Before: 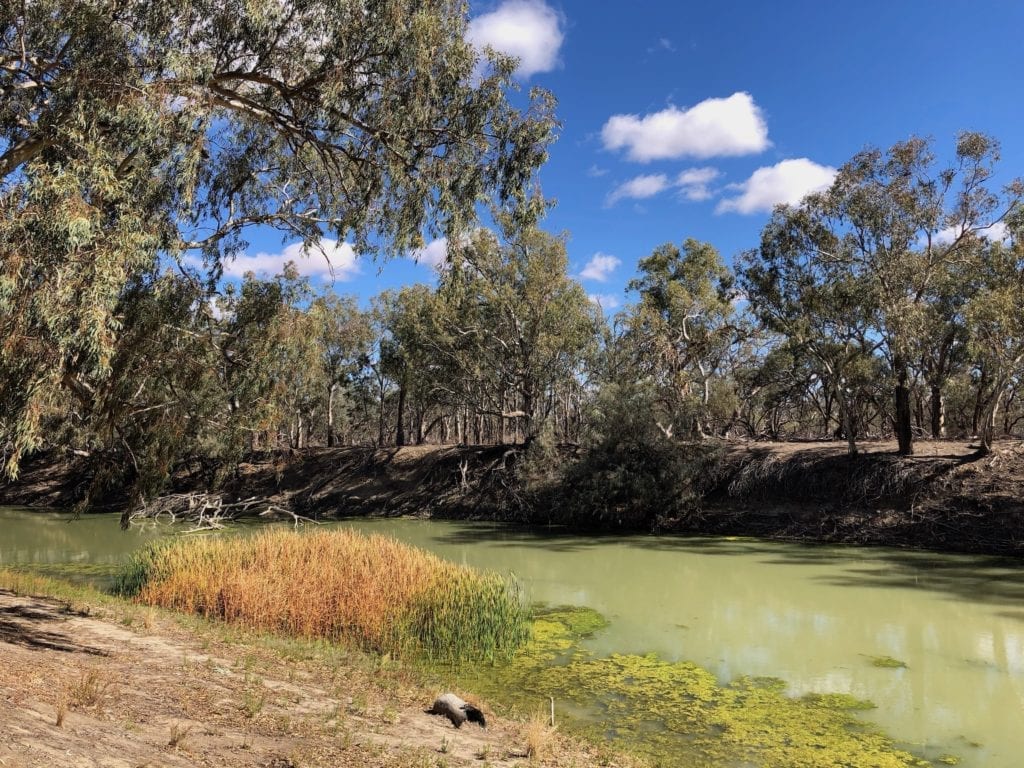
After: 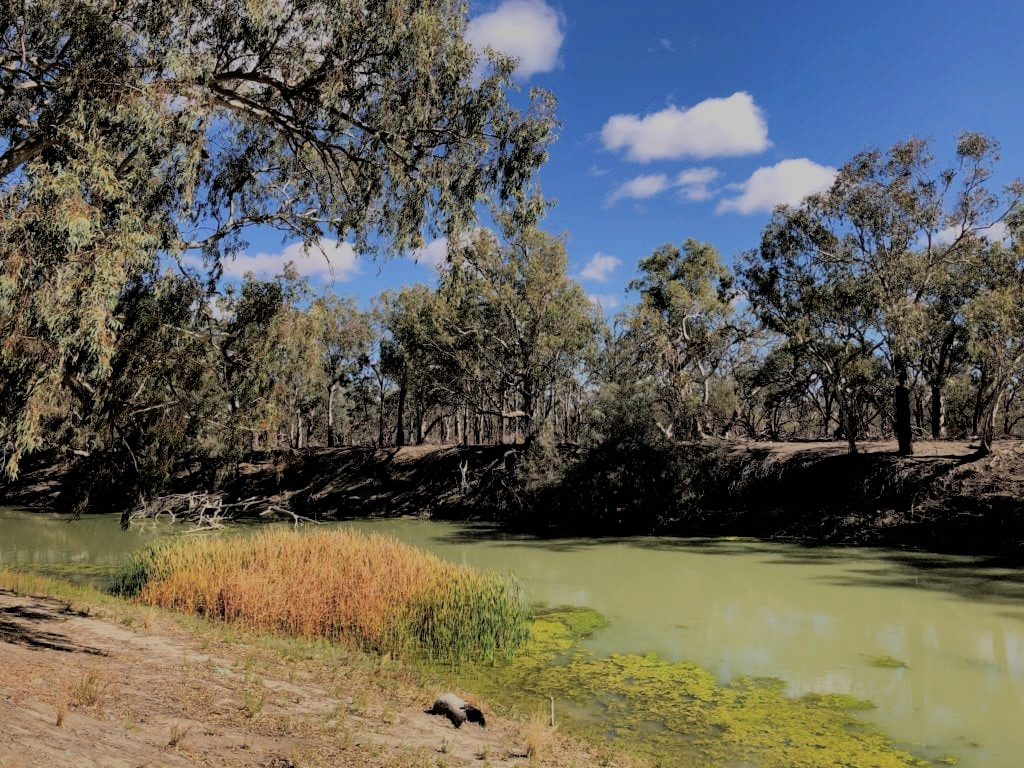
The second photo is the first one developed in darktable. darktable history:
filmic rgb: black relative exposure -5.1 EV, white relative exposure 3.99 EV, threshold 3.01 EV, hardness 2.9, contrast 1.096, enable highlight reconstruction true
shadows and highlights: shadows 40.09, highlights -60.1
exposure: black level correction 0.001, exposure -0.123 EV, compensate highlight preservation false
